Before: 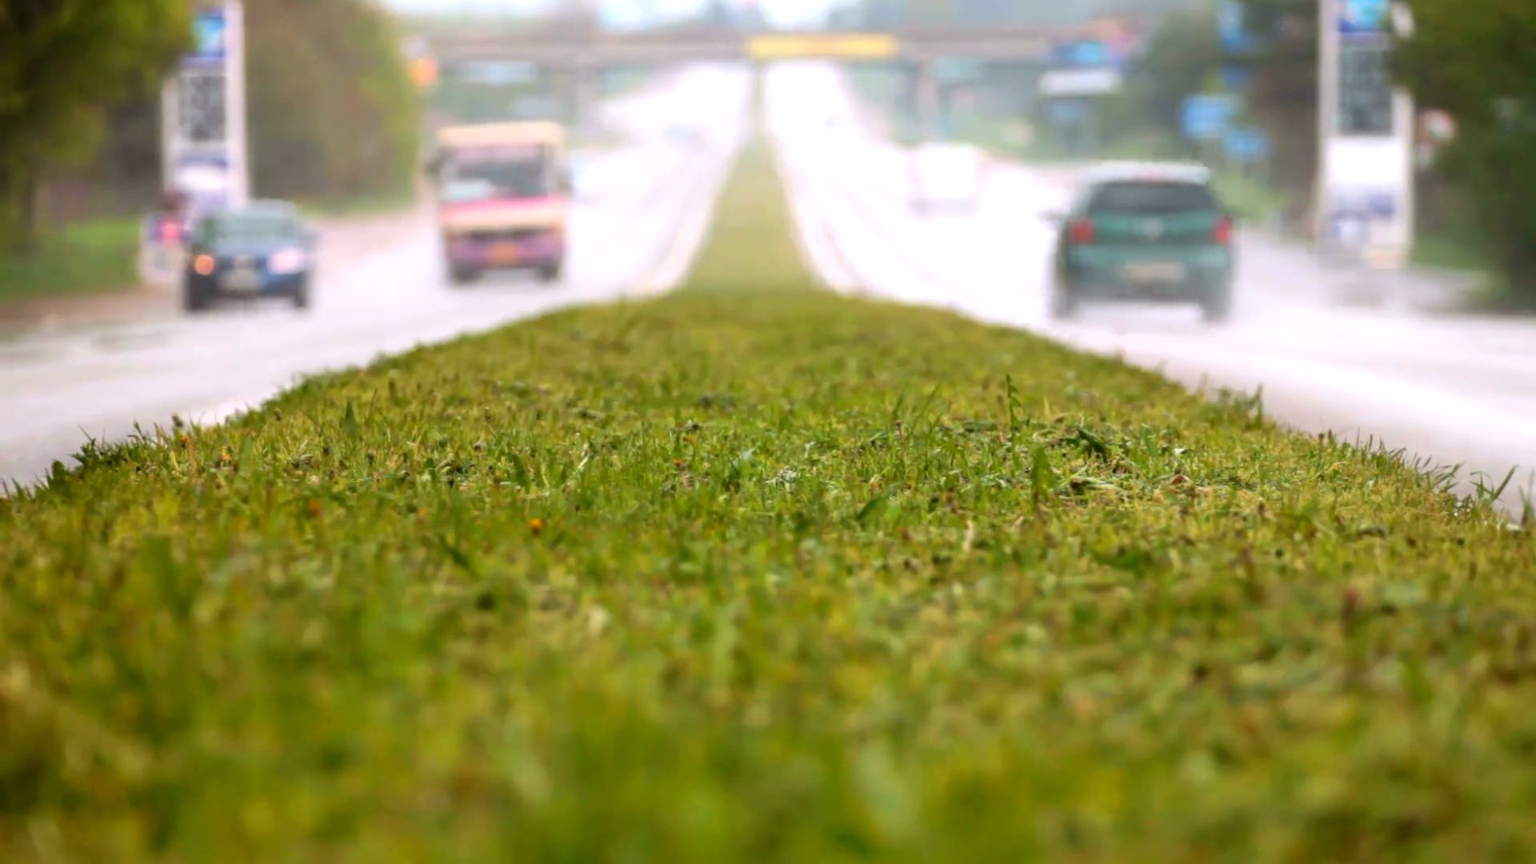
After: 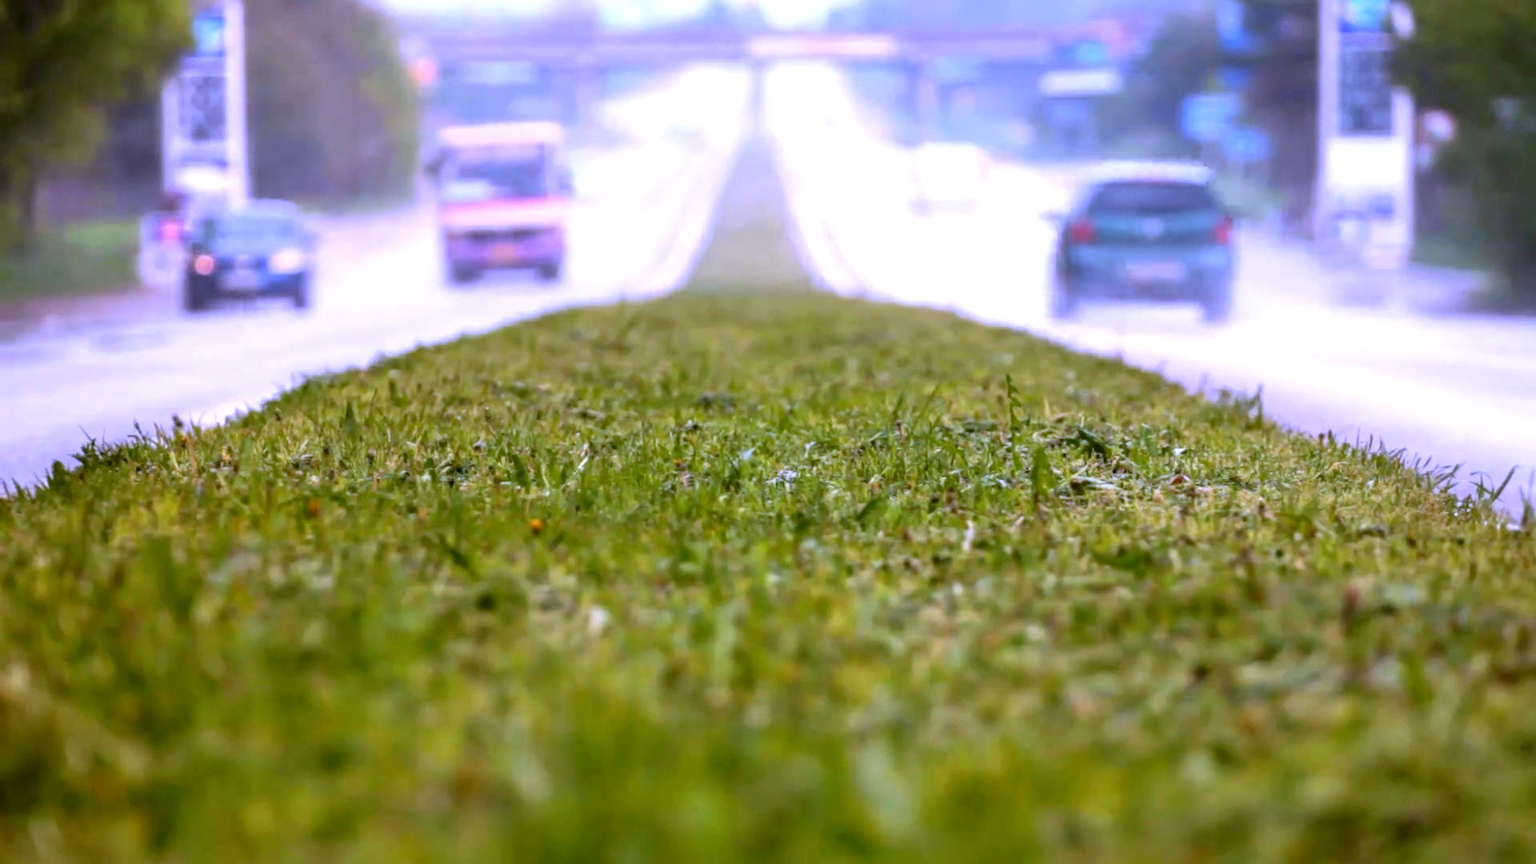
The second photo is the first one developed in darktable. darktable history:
white balance: red 0.98, blue 1.61
local contrast: on, module defaults
